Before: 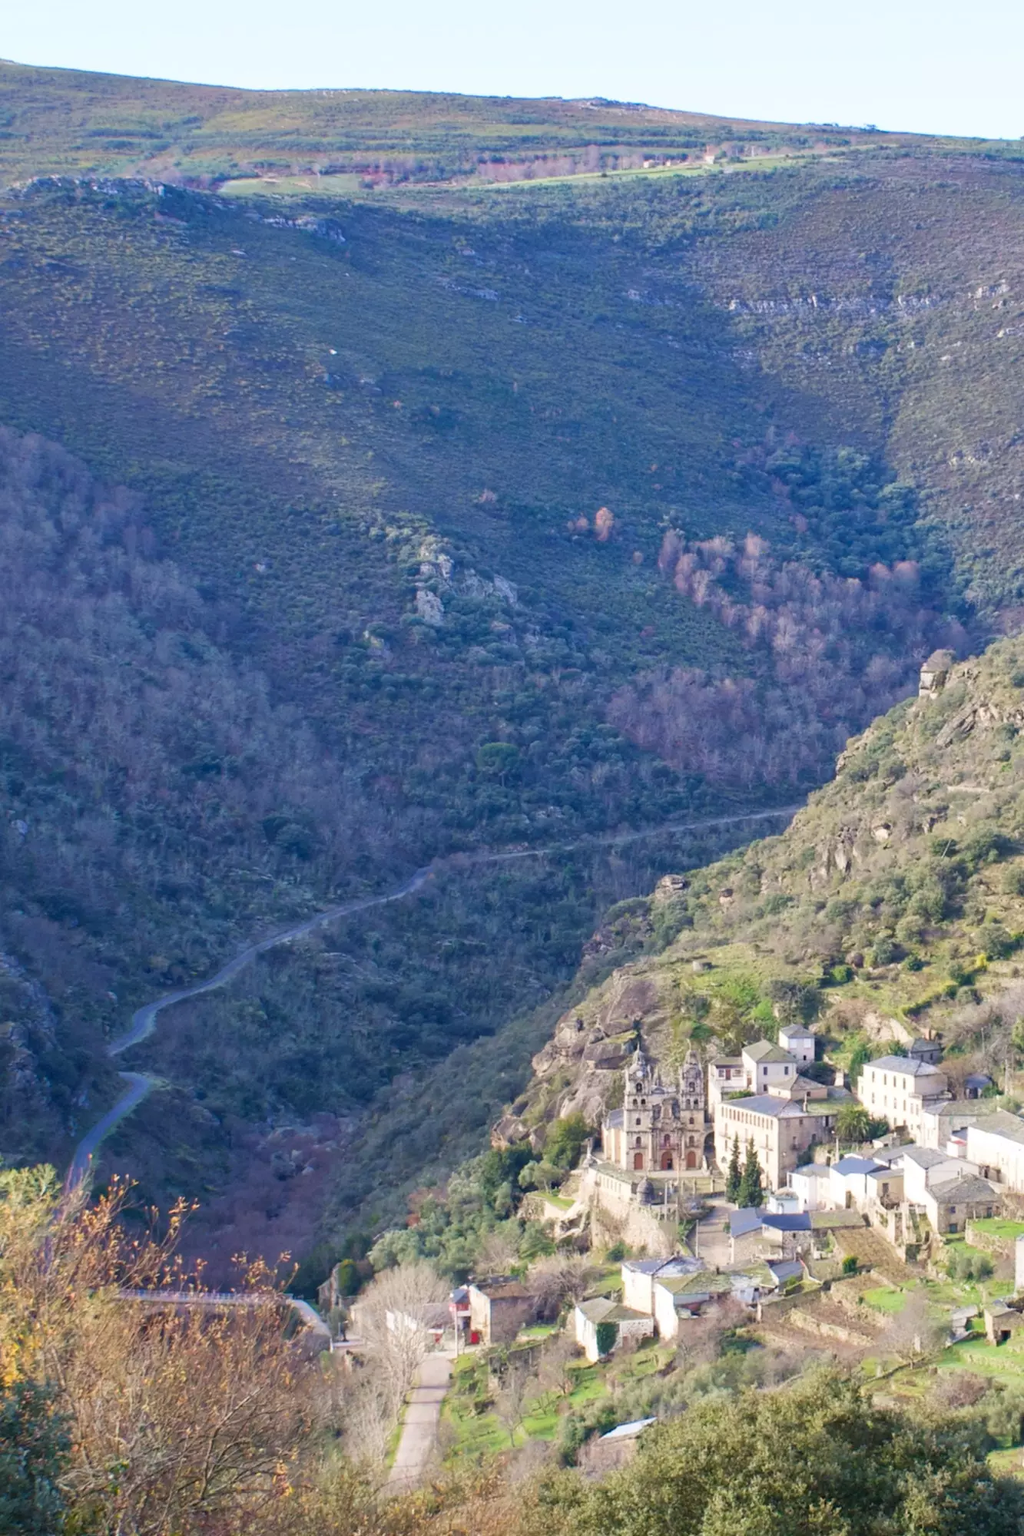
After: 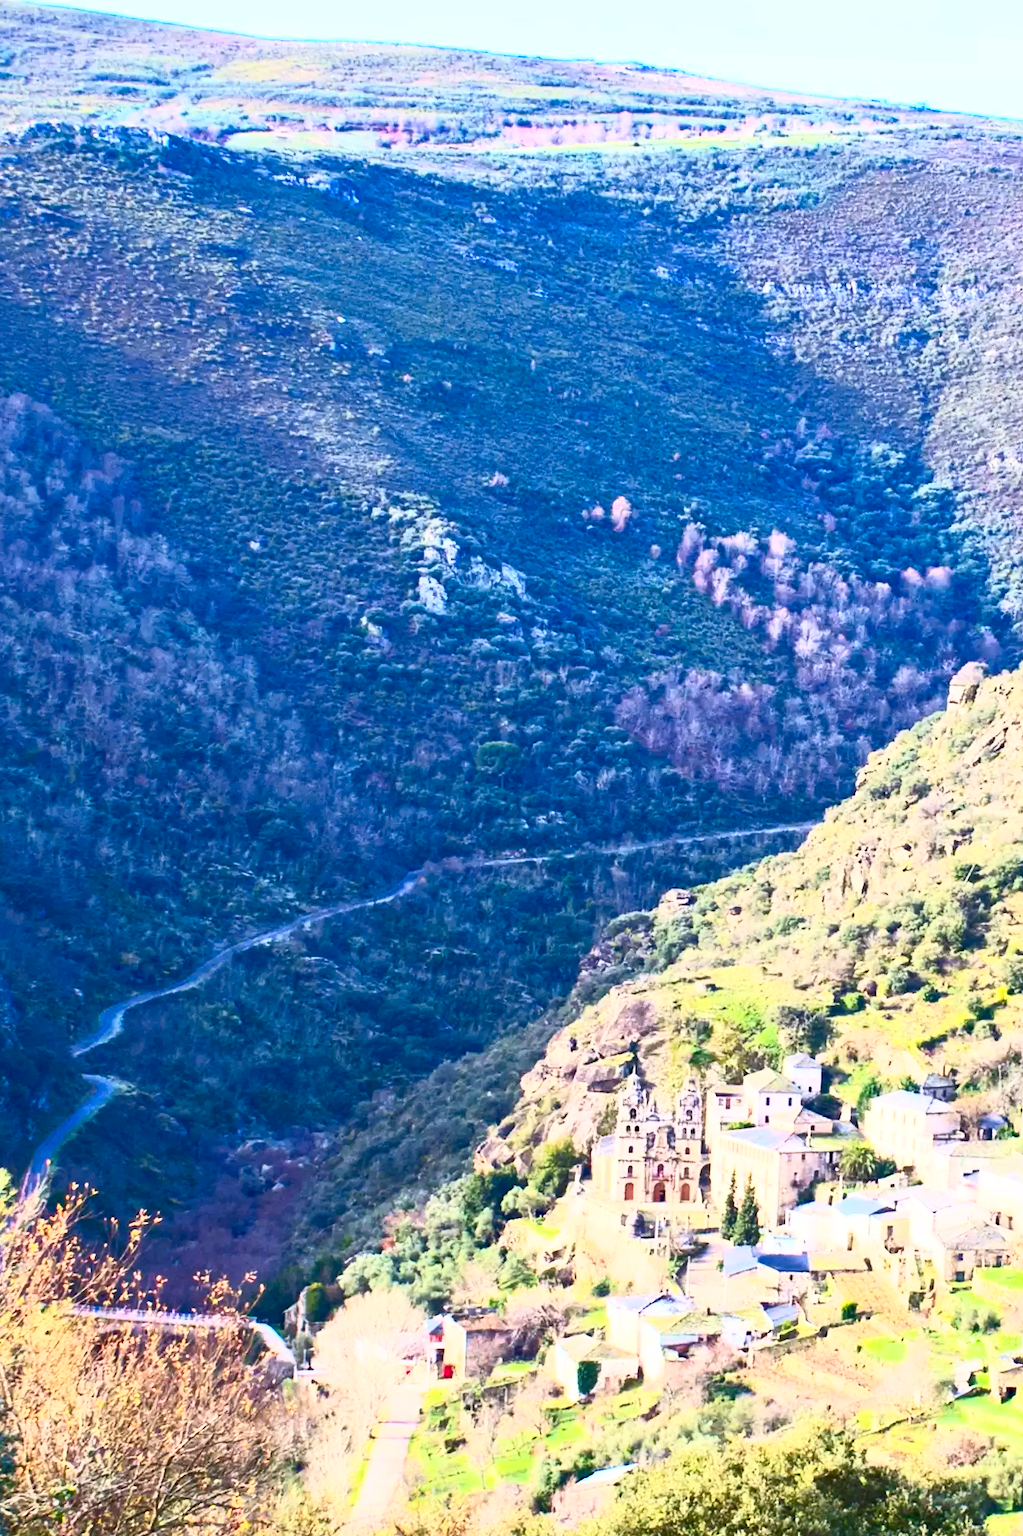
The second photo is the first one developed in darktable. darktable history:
contrast brightness saturation: contrast 0.83, brightness 0.59, saturation 0.59
crop and rotate: angle -2.38°
haze removal: compatibility mode true, adaptive false
